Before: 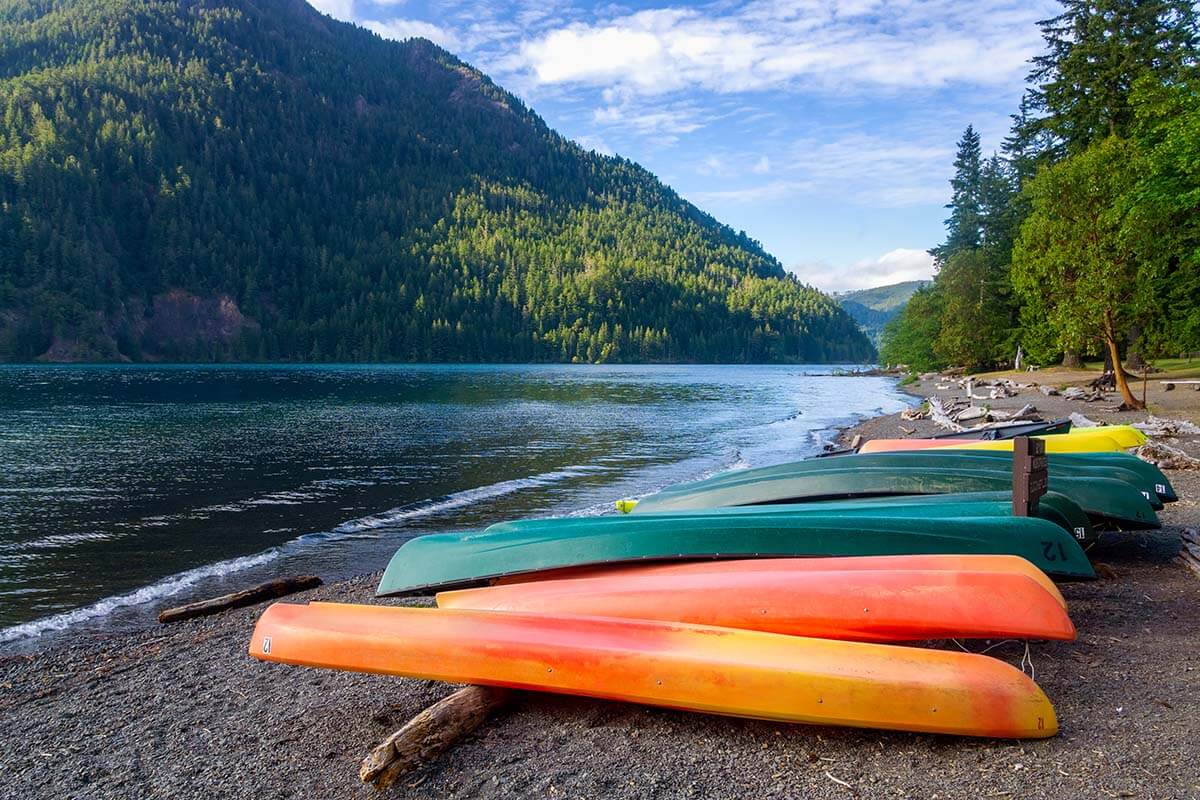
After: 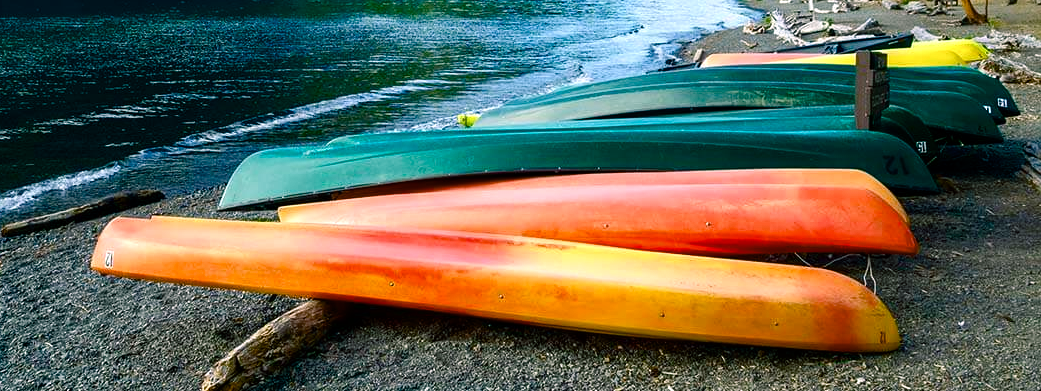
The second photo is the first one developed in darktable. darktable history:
color balance rgb: power › chroma 2.159%, power › hue 165.01°, highlights gain › luminance 7.45%, highlights gain › chroma 0.961%, highlights gain › hue 48.91°, perceptual saturation grading › global saturation 20%, perceptual saturation grading › highlights -25.803%, perceptual saturation grading › shadows 25.127%, global vibrance 9.981%, contrast 15.137%, saturation formula JzAzBz (2021)
crop and rotate: left 13.235%, top 48.267%, bottom 2.805%
